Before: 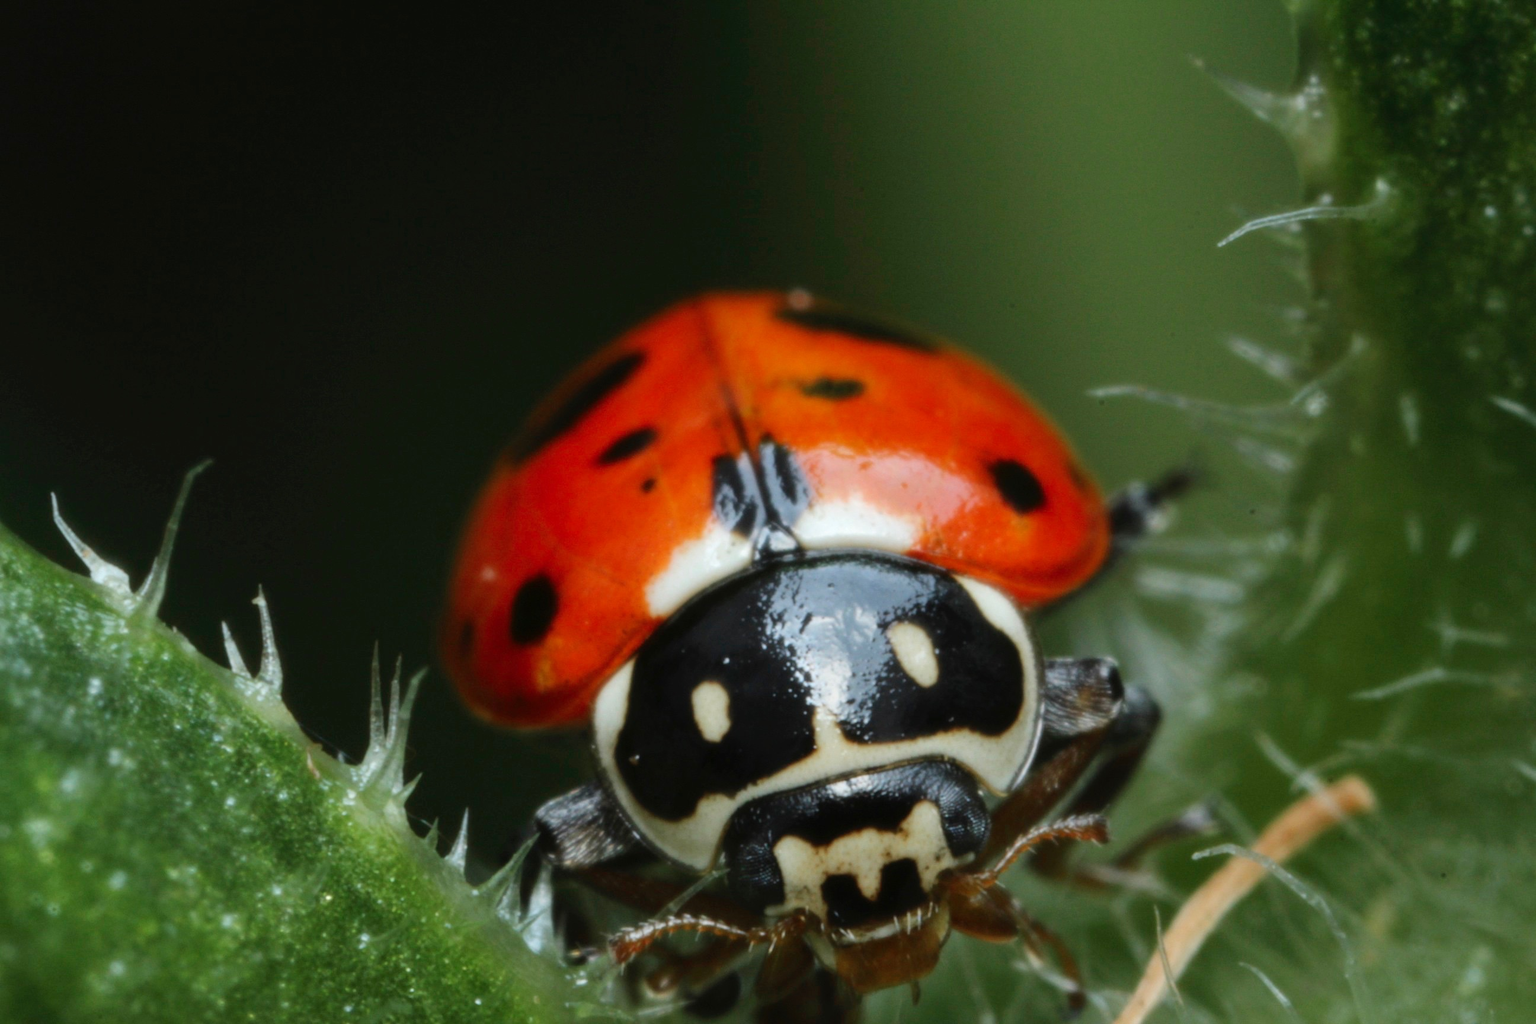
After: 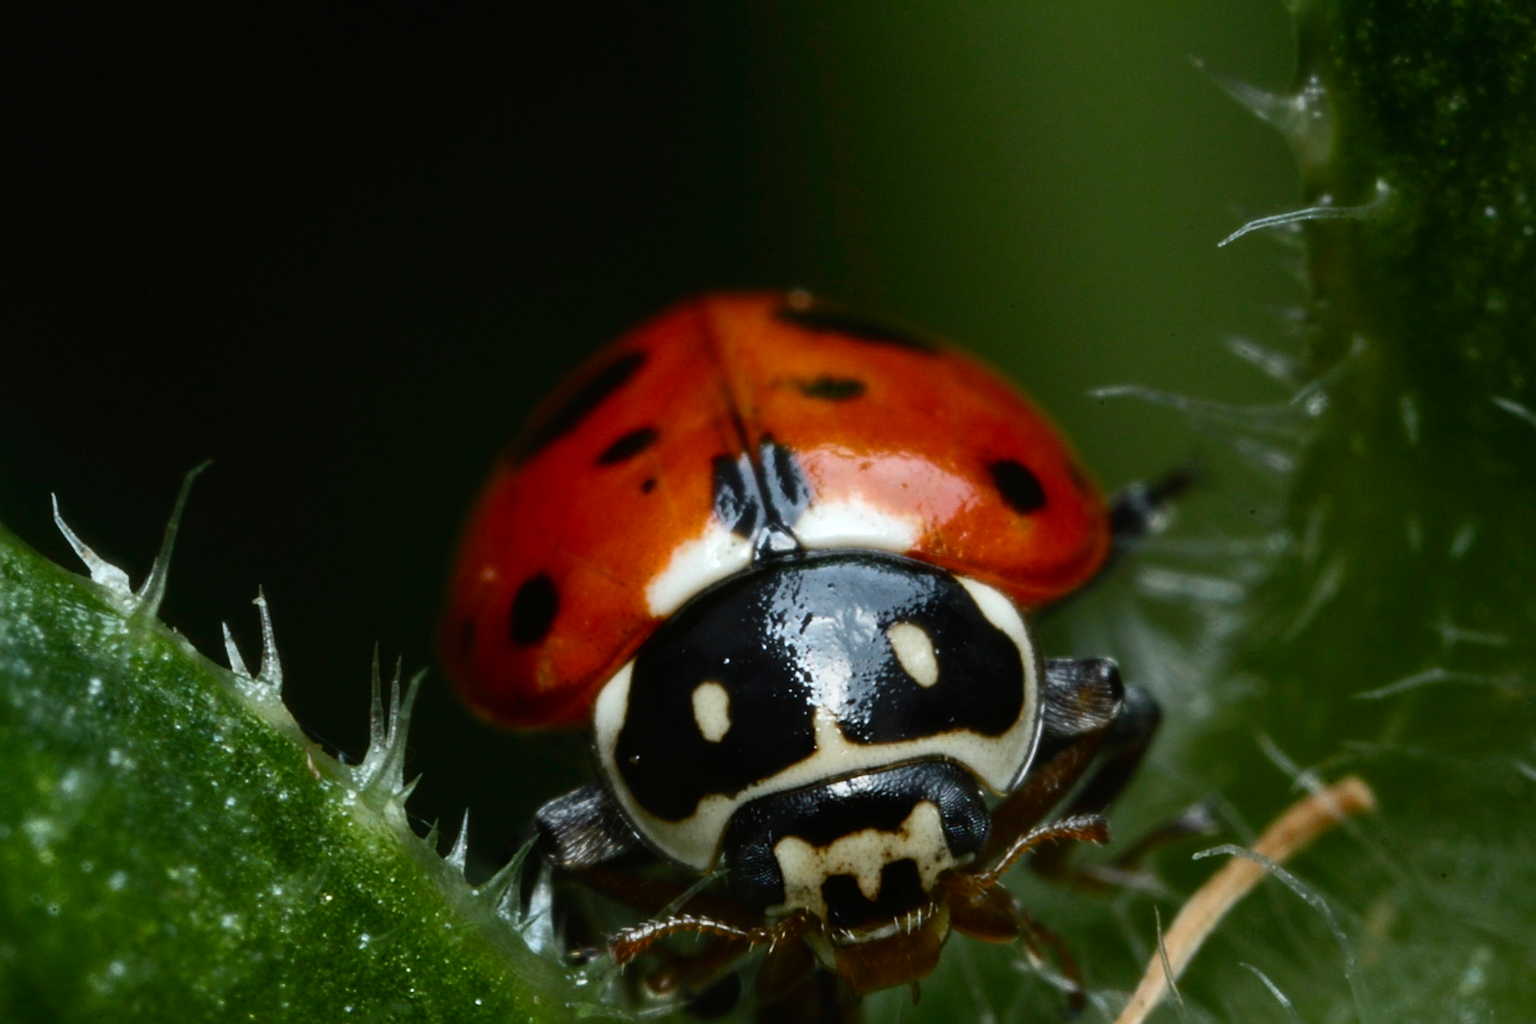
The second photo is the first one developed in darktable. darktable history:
color balance rgb: perceptual saturation grading › global saturation 20%, perceptual saturation grading › highlights -25.292%, perceptual saturation grading › shadows 24.565%, perceptual brilliance grading › highlights 3.614%, perceptual brilliance grading › mid-tones -17.876%, perceptual brilliance grading › shadows -41.572%, global vibrance 20%
sharpen: radius 2.539, amount 0.638
